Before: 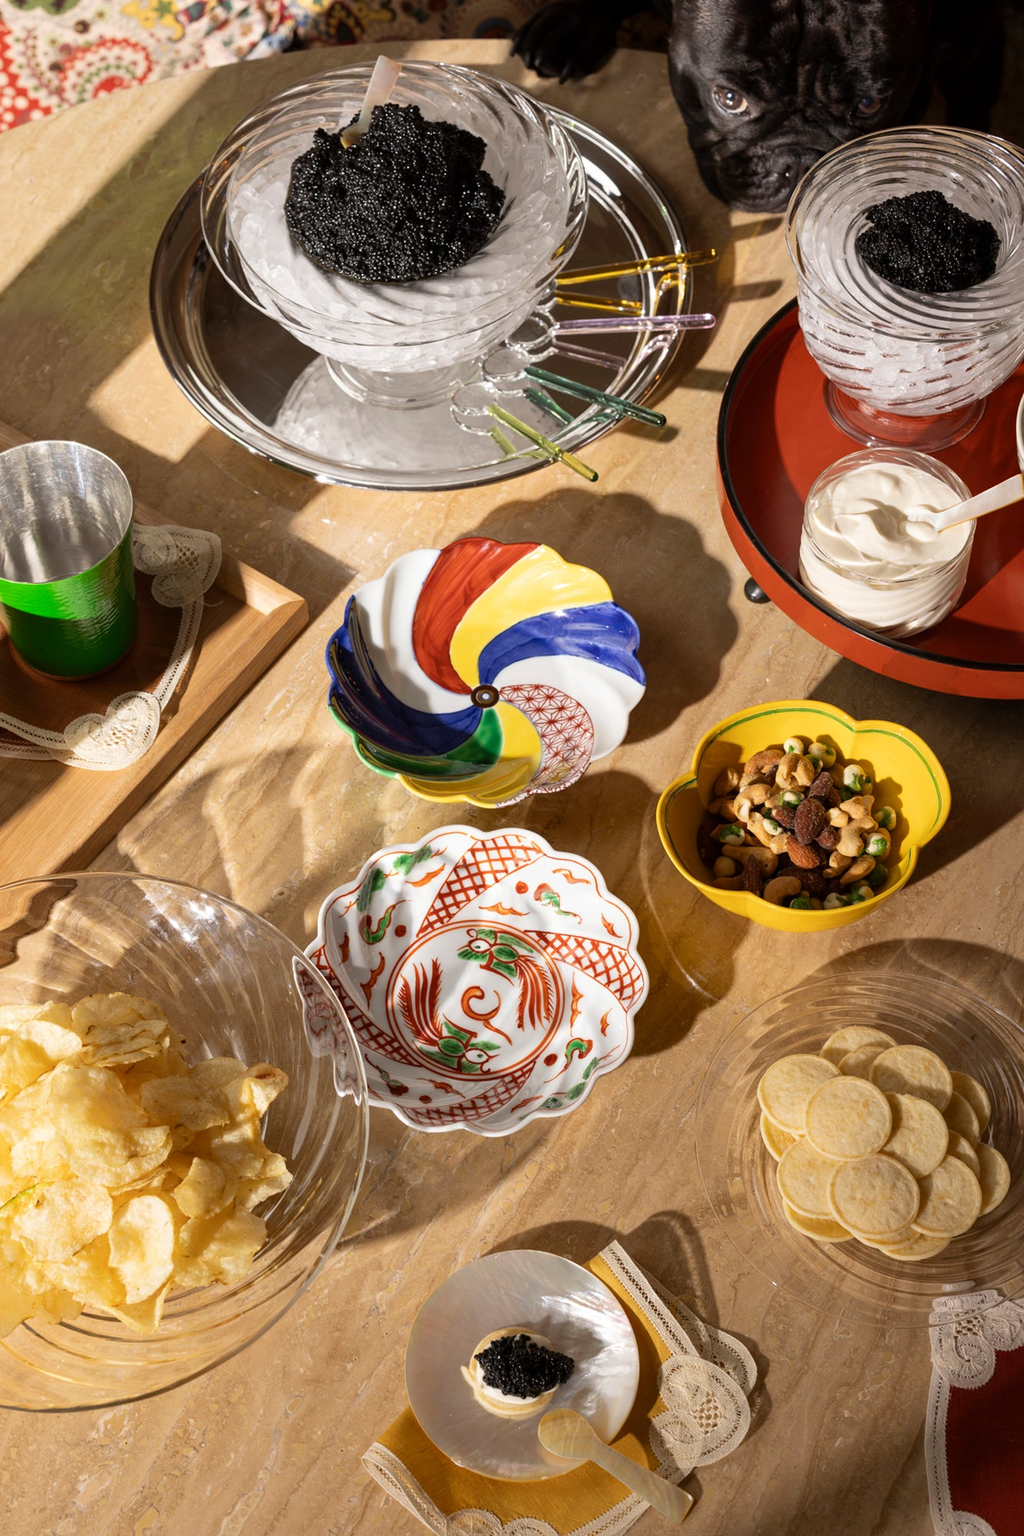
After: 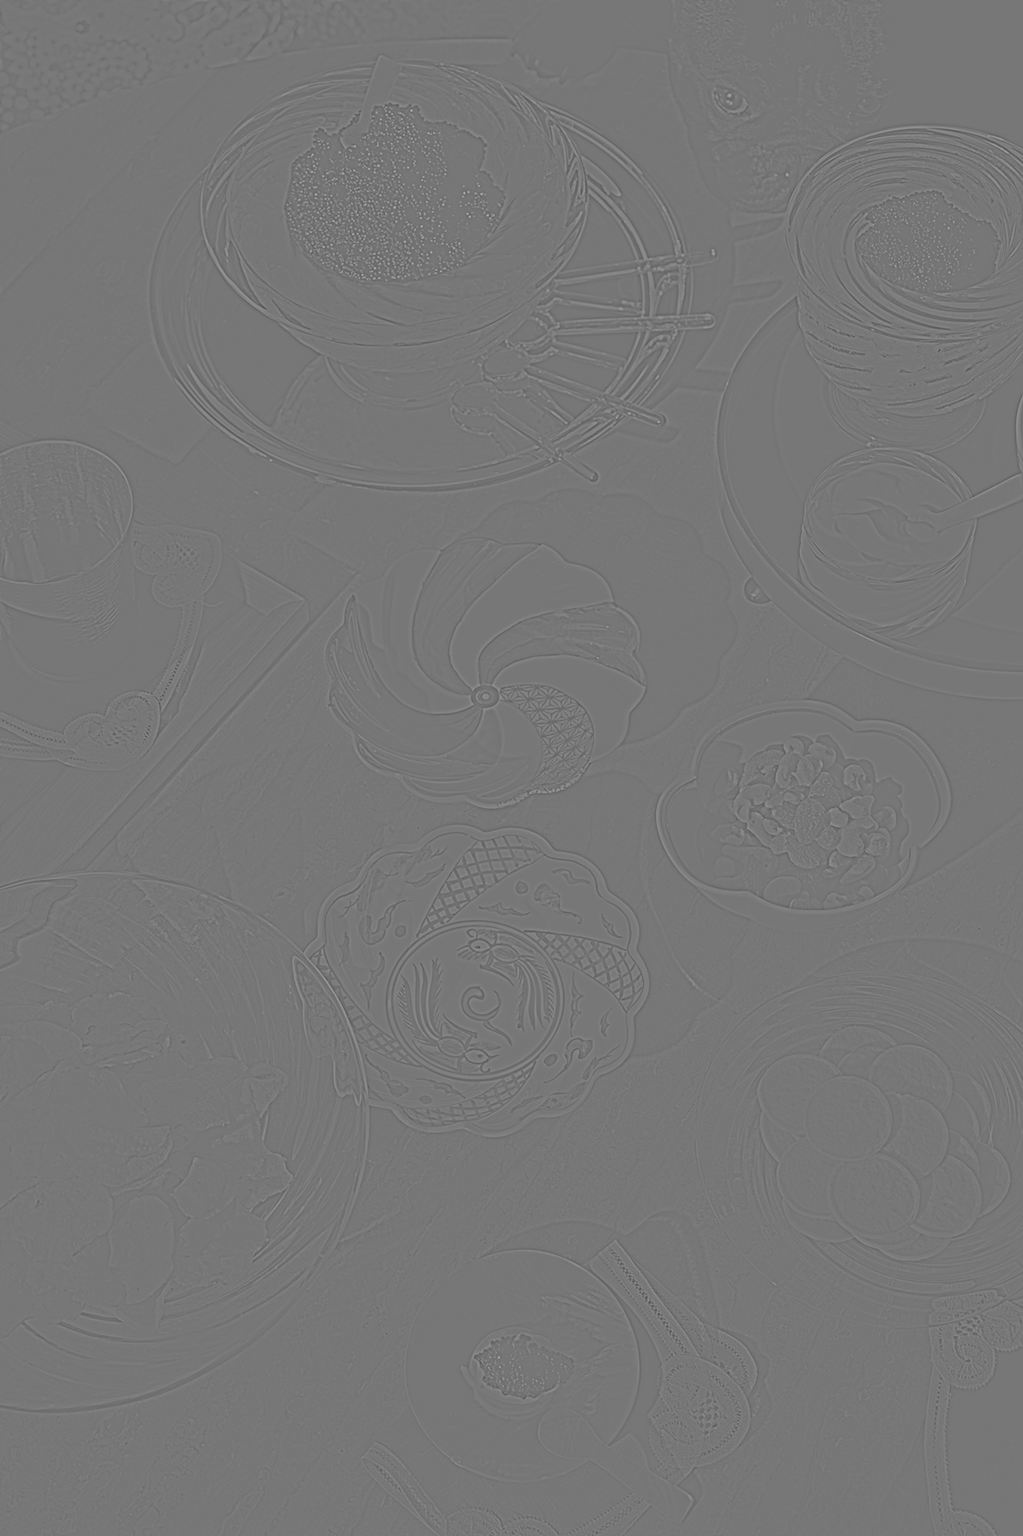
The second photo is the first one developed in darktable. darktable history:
highpass: sharpness 5.84%, contrast boost 8.44%
color balance rgb: perceptual saturation grading › global saturation 30%, global vibrance 30%
